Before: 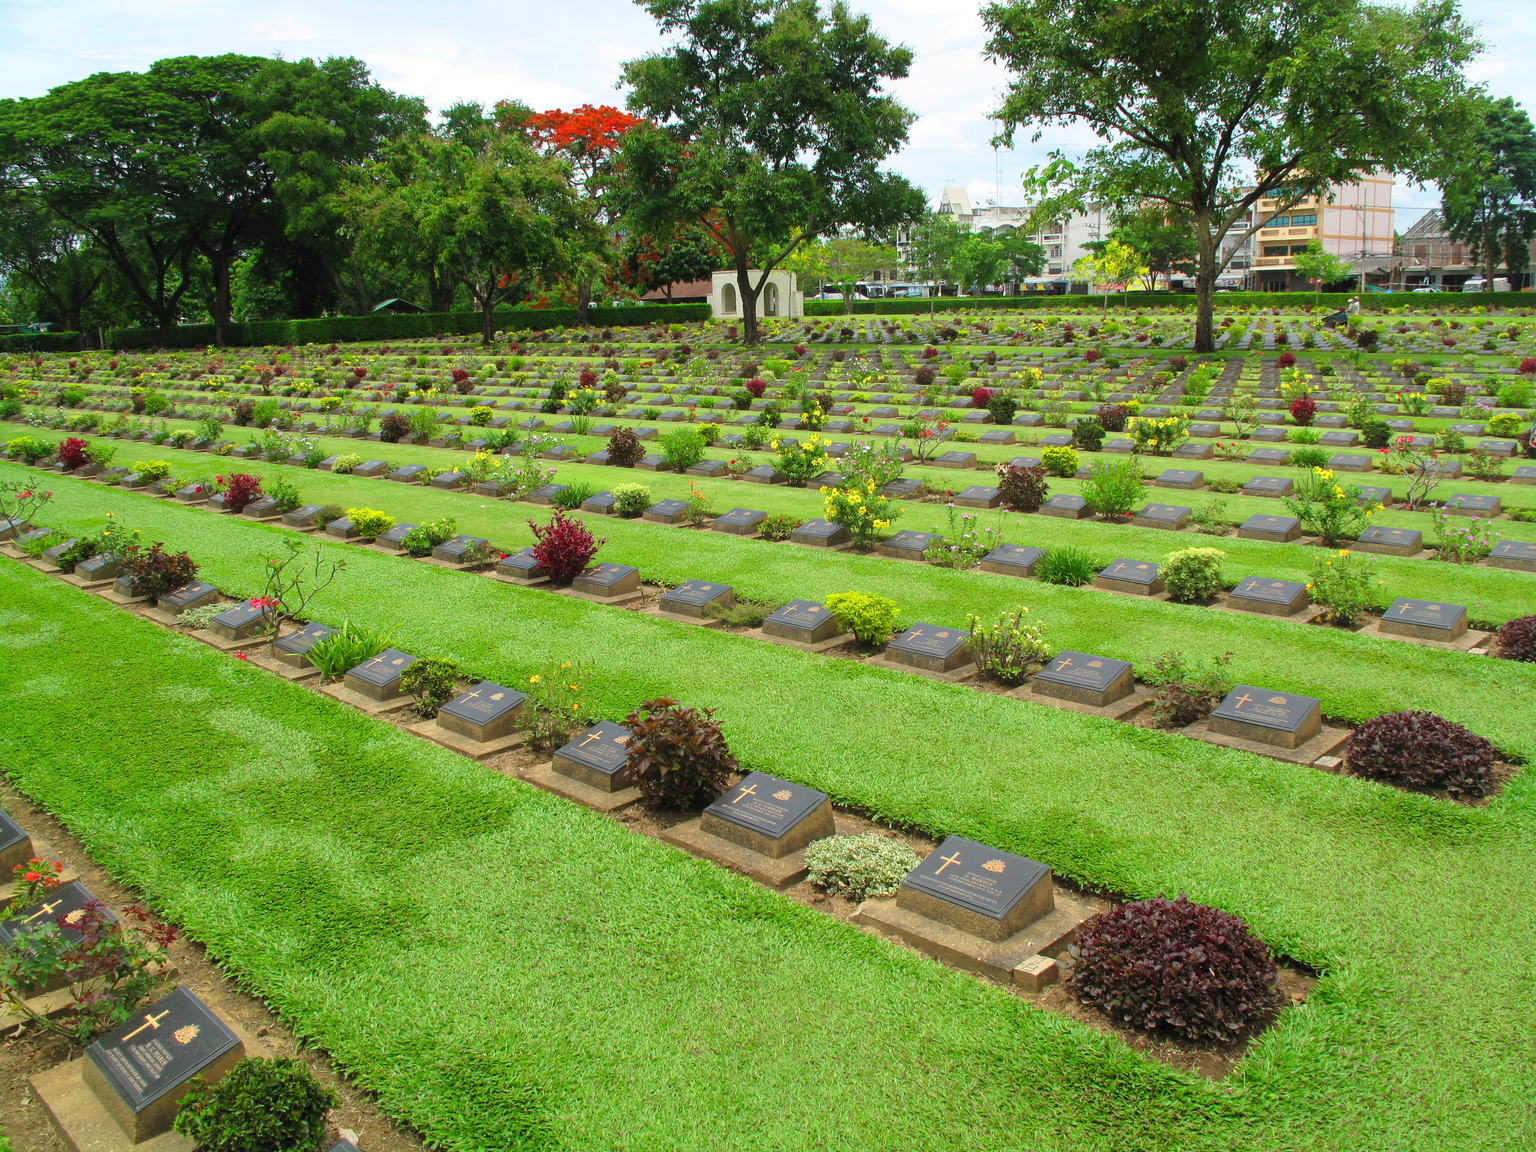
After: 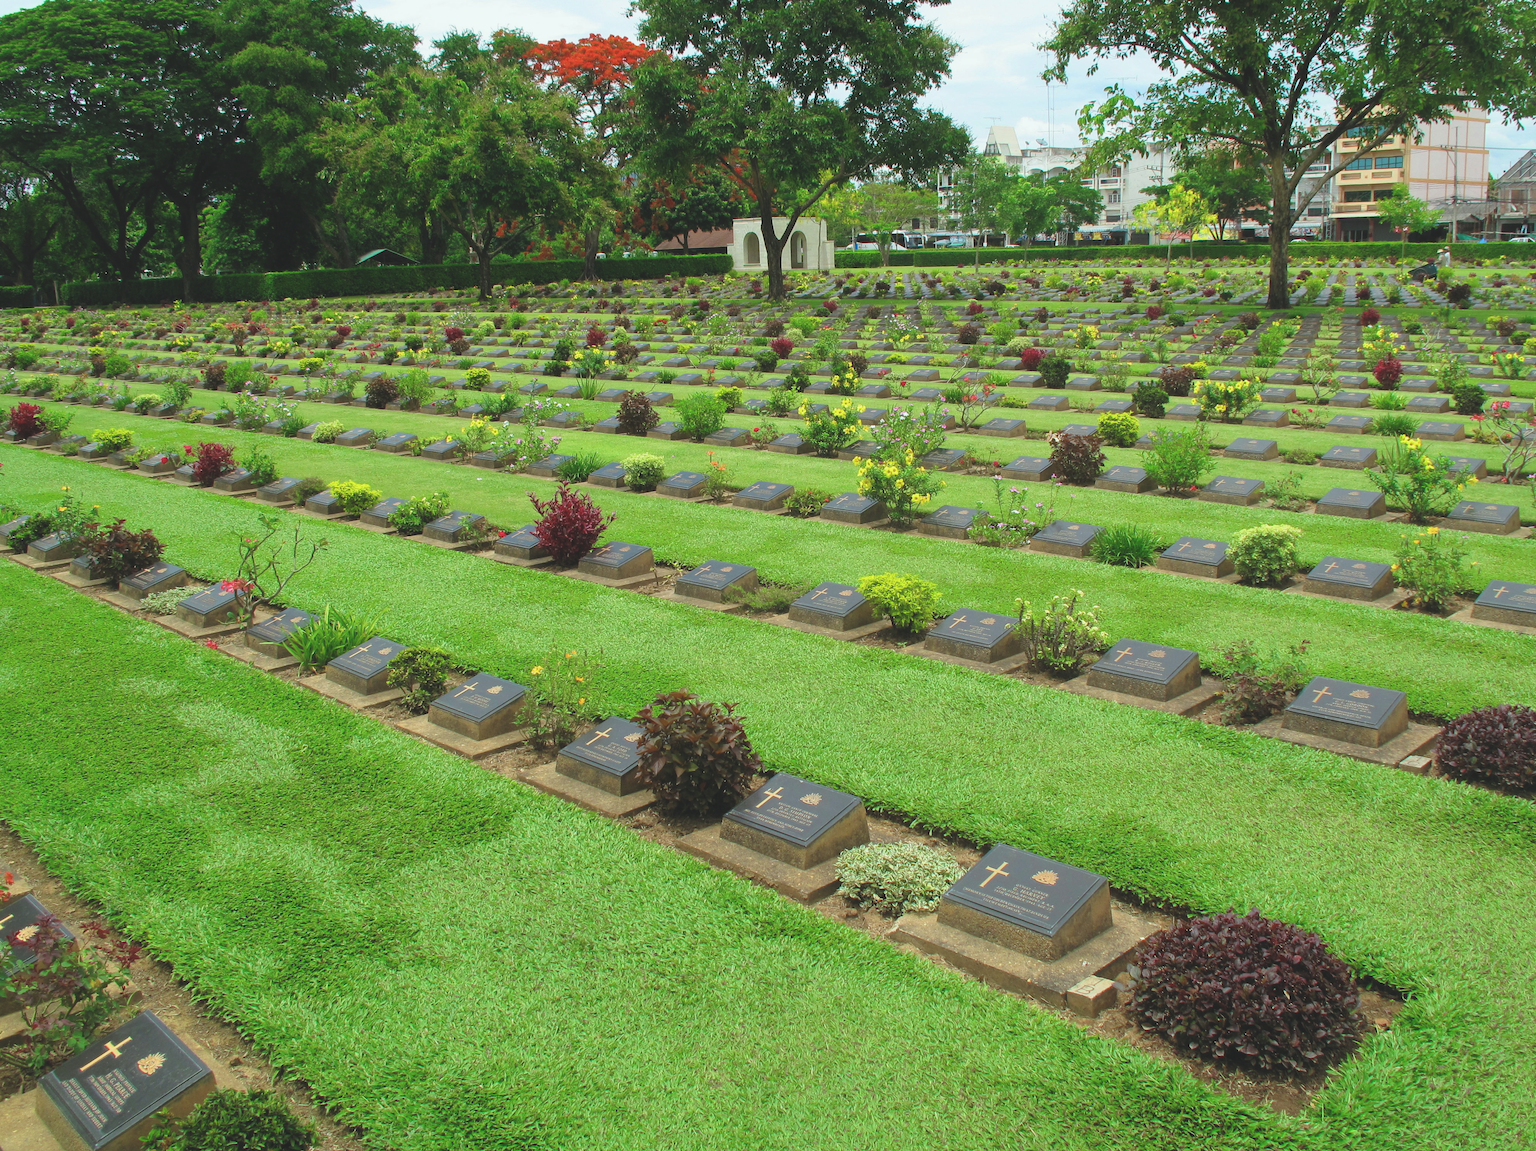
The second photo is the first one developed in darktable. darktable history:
color calibration: illuminant Planckian (black body), x 0.351, y 0.352, temperature 4794.27 K
crop: left 3.305%, top 6.436%, right 6.389%, bottom 3.258%
exposure: black level correction -0.015, exposure -0.125 EV, compensate highlight preservation false
color zones: curves: ch1 [(0, 0.469) (0.01, 0.469) (0.12, 0.446) (0.248, 0.469) (0.5, 0.5) (0.748, 0.5) (0.99, 0.469) (1, 0.469)]
